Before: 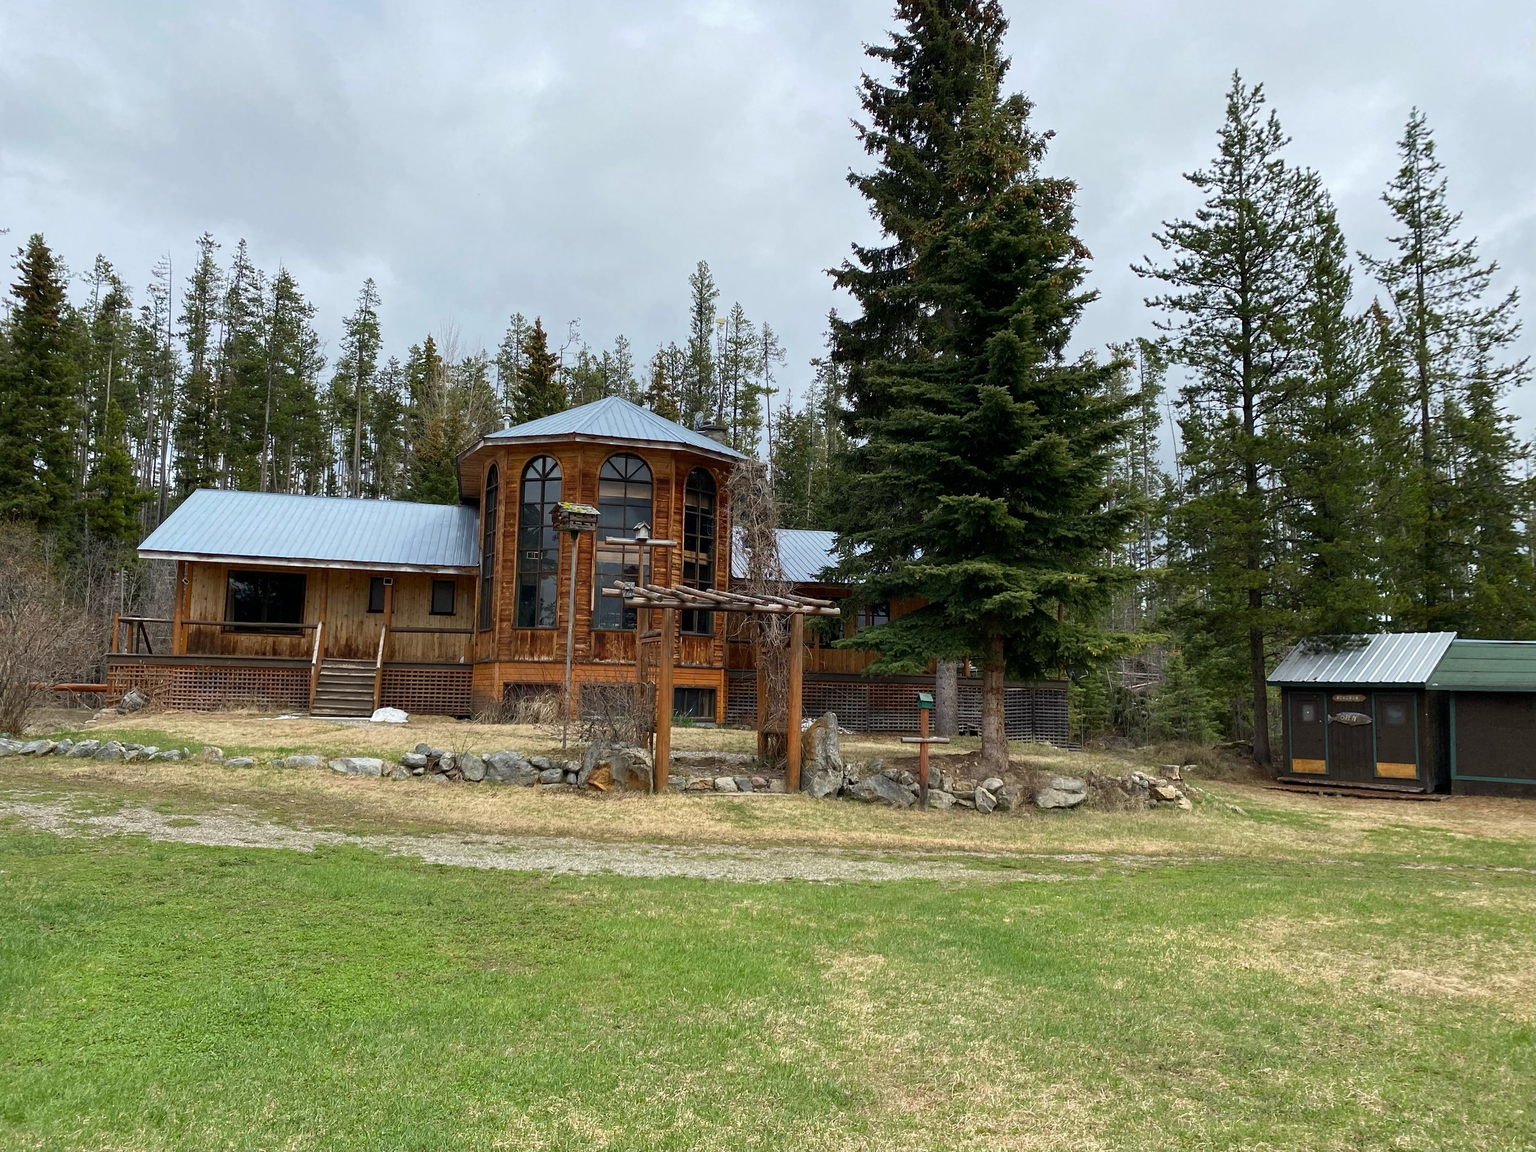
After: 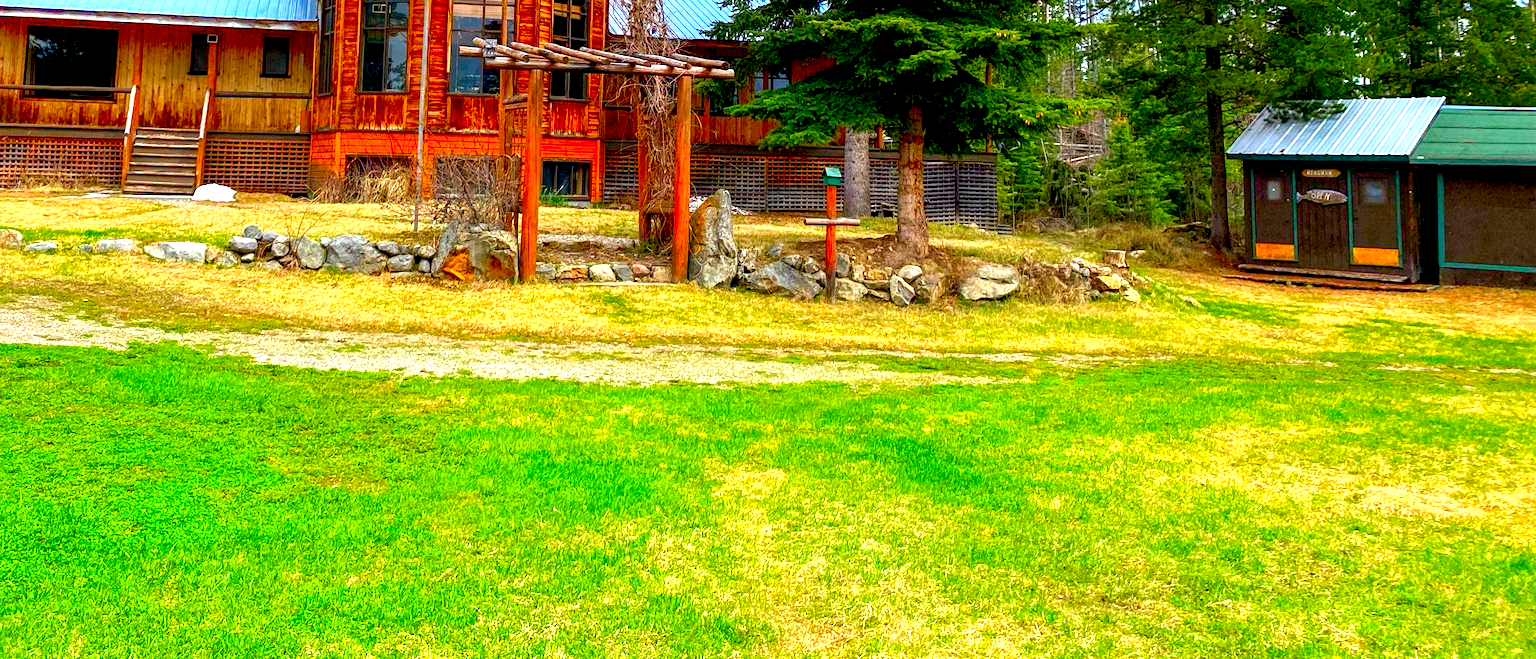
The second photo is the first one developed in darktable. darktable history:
crop and rotate: left 13.307%, top 47.581%, bottom 2.774%
local contrast: on, module defaults
exposure: black level correction 0.01, exposure 1 EV, compensate exposure bias true, compensate highlight preservation false
color correction: highlights a* 1.5, highlights b* -1.76, saturation 2.45
